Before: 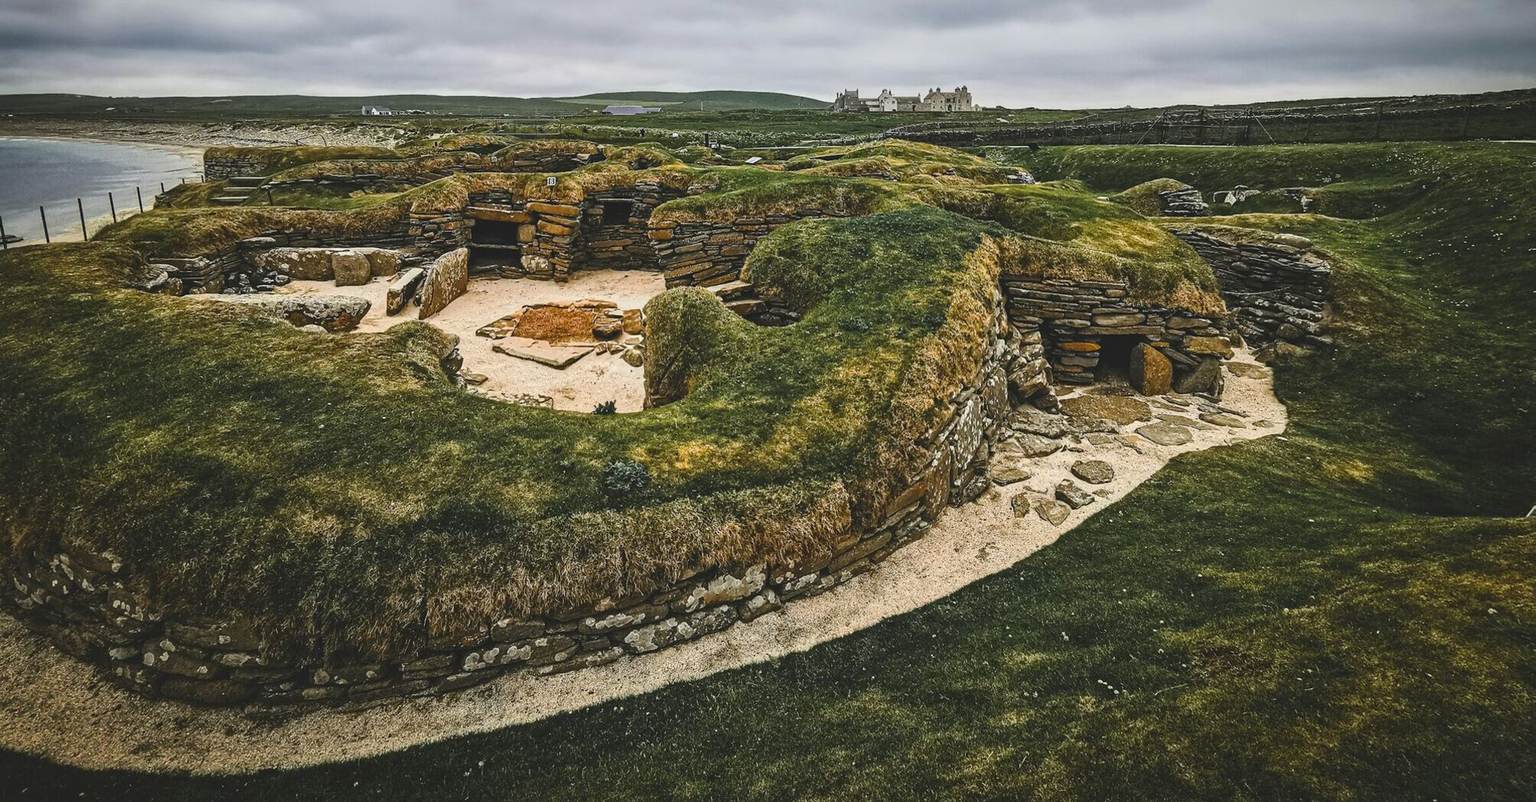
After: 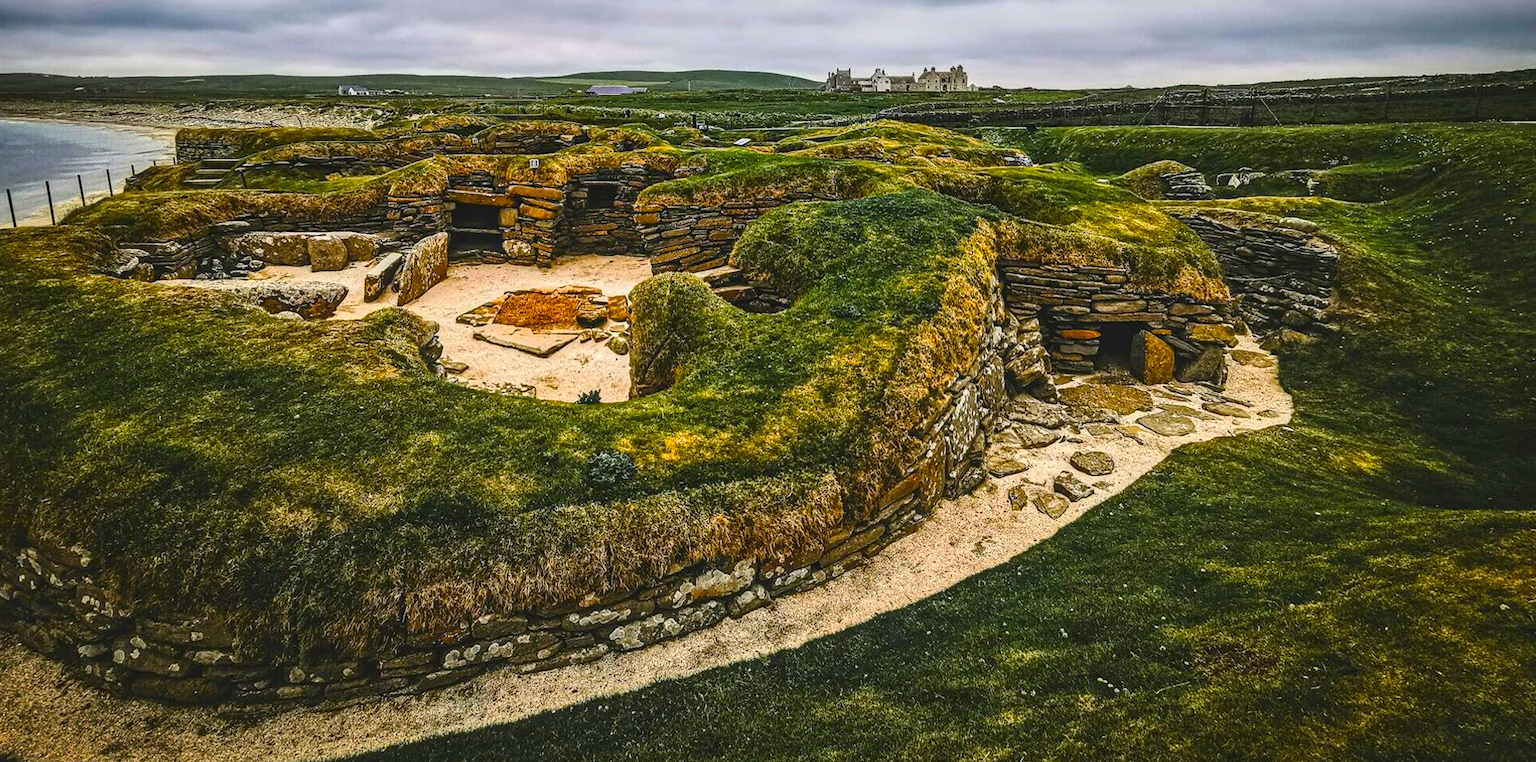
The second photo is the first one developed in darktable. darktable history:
local contrast: detail 130%
contrast brightness saturation: contrast 0.087, saturation 0.28
crop: left 2.233%, top 2.915%, right 0.767%, bottom 4.861%
color balance rgb: highlights gain › chroma 0.275%, highlights gain › hue 330.74°, perceptual saturation grading › global saturation 24.984%, global vibrance 9.208%
